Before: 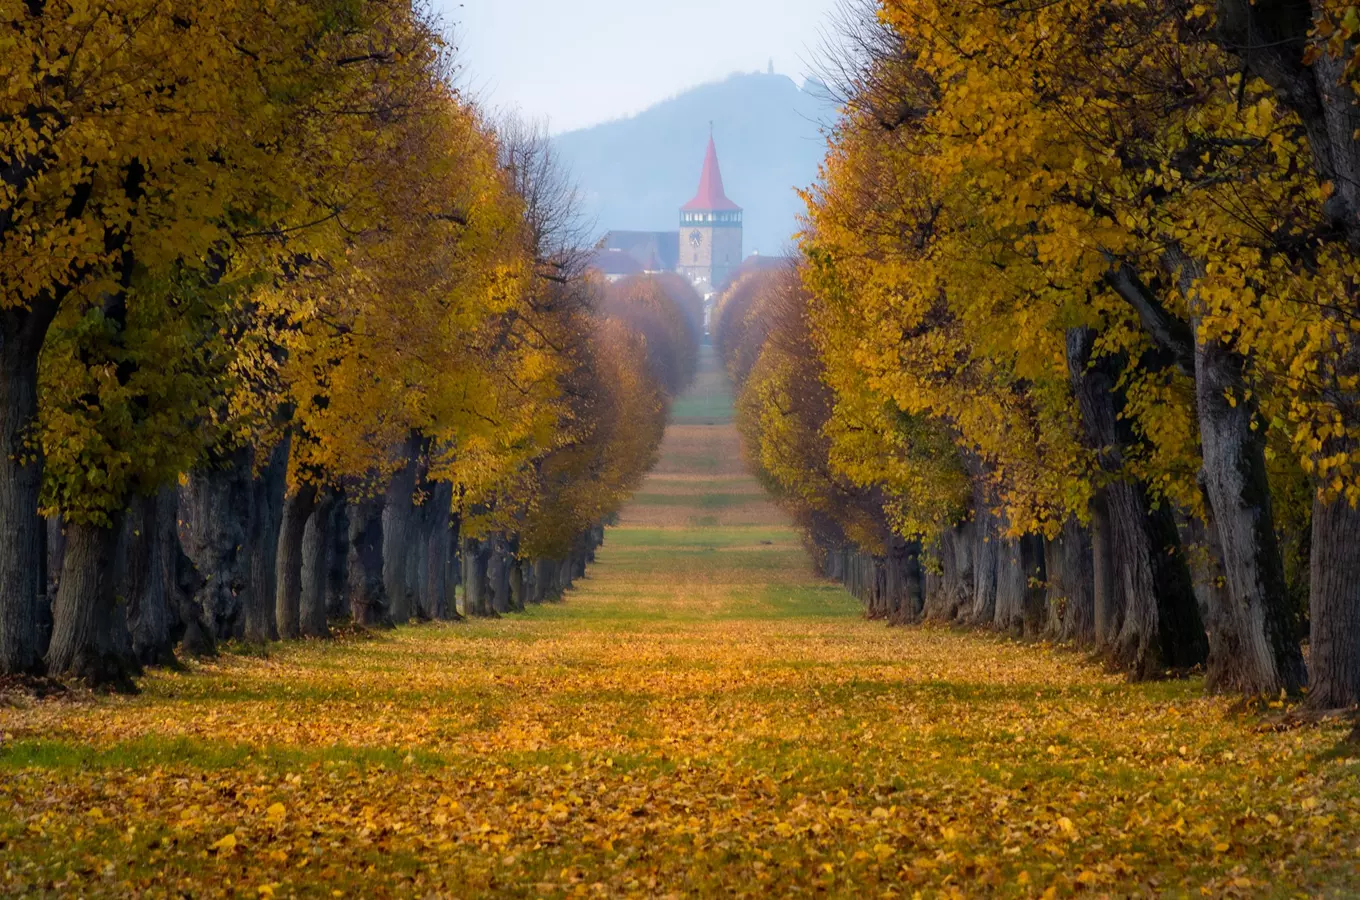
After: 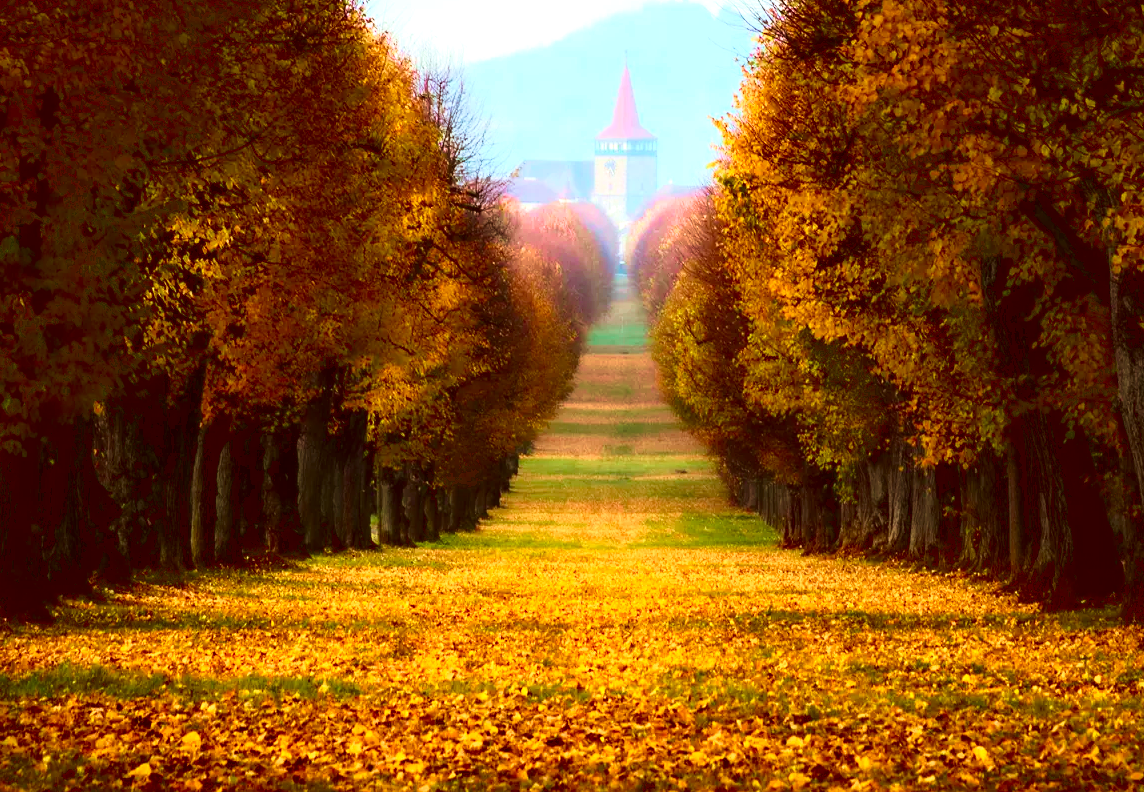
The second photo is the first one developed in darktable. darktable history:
color correction: highlights a* -6.07, highlights b* 9.24, shadows a* 10.74, shadows b* 23.85
tone equalizer: -8 EV 0.001 EV, -7 EV -0.001 EV, -6 EV 0.005 EV, -5 EV -0.026 EV, -4 EV -0.138 EV, -3 EV -0.164 EV, -2 EV 0.247 EV, -1 EV 0.706 EV, +0 EV 0.489 EV
exposure: compensate highlight preservation false
velvia: strength 74.4%
tone curve: curves: ch0 [(0, 0) (0.051, 0.027) (0.096, 0.071) (0.241, 0.247) (0.455, 0.52) (0.594, 0.692) (0.715, 0.845) (0.84, 0.936) (1, 1)]; ch1 [(0, 0) (0.1, 0.038) (0.318, 0.243) (0.399, 0.351) (0.478, 0.469) (0.499, 0.499) (0.534, 0.549) (0.565, 0.605) (0.601, 0.644) (0.666, 0.701) (1, 1)]; ch2 [(0, 0) (0.453, 0.45) (0.479, 0.483) (0.504, 0.499) (0.52, 0.508) (0.561, 0.573) (0.592, 0.617) (0.824, 0.815) (1, 1)], color space Lab, independent channels, preserve colors none
contrast brightness saturation: contrast 0.12, brightness -0.115, saturation 0.203
crop: left 6.314%, top 7.989%, right 9.541%, bottom 3.984%
levels: levels [0, 0.498, 0.996]
